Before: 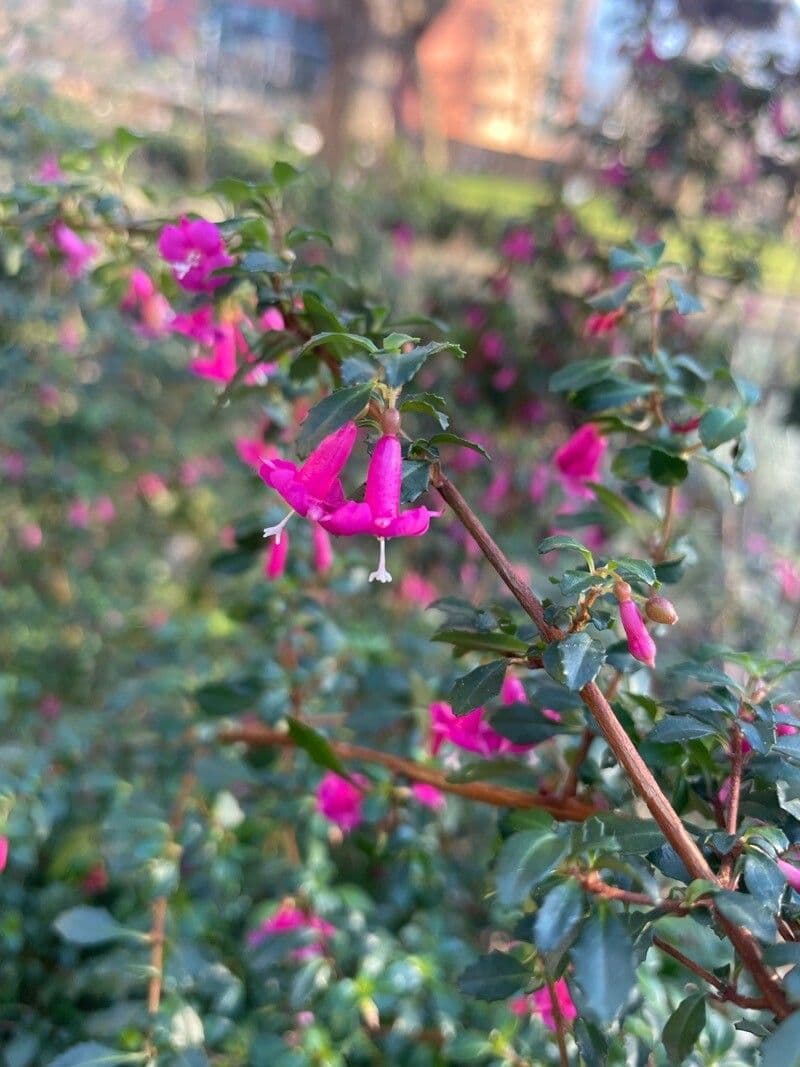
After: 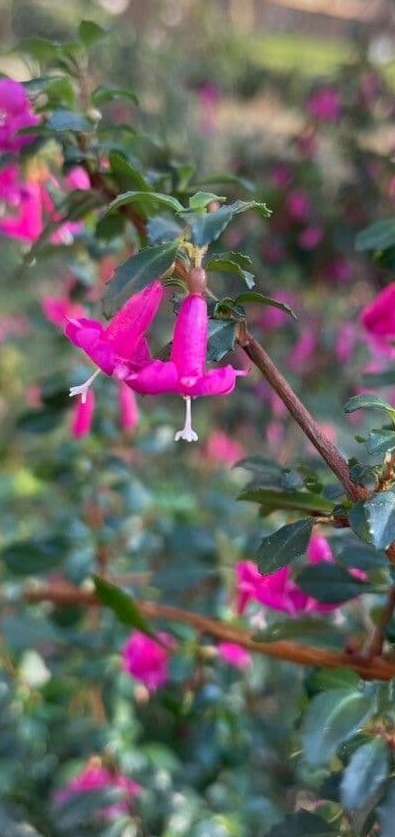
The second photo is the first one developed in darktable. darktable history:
crop and rotate: angle 0.02°, left 24.353%, top 13.219%, right 26.156%, bottom 8.224%
vignetting: on, module defaults
